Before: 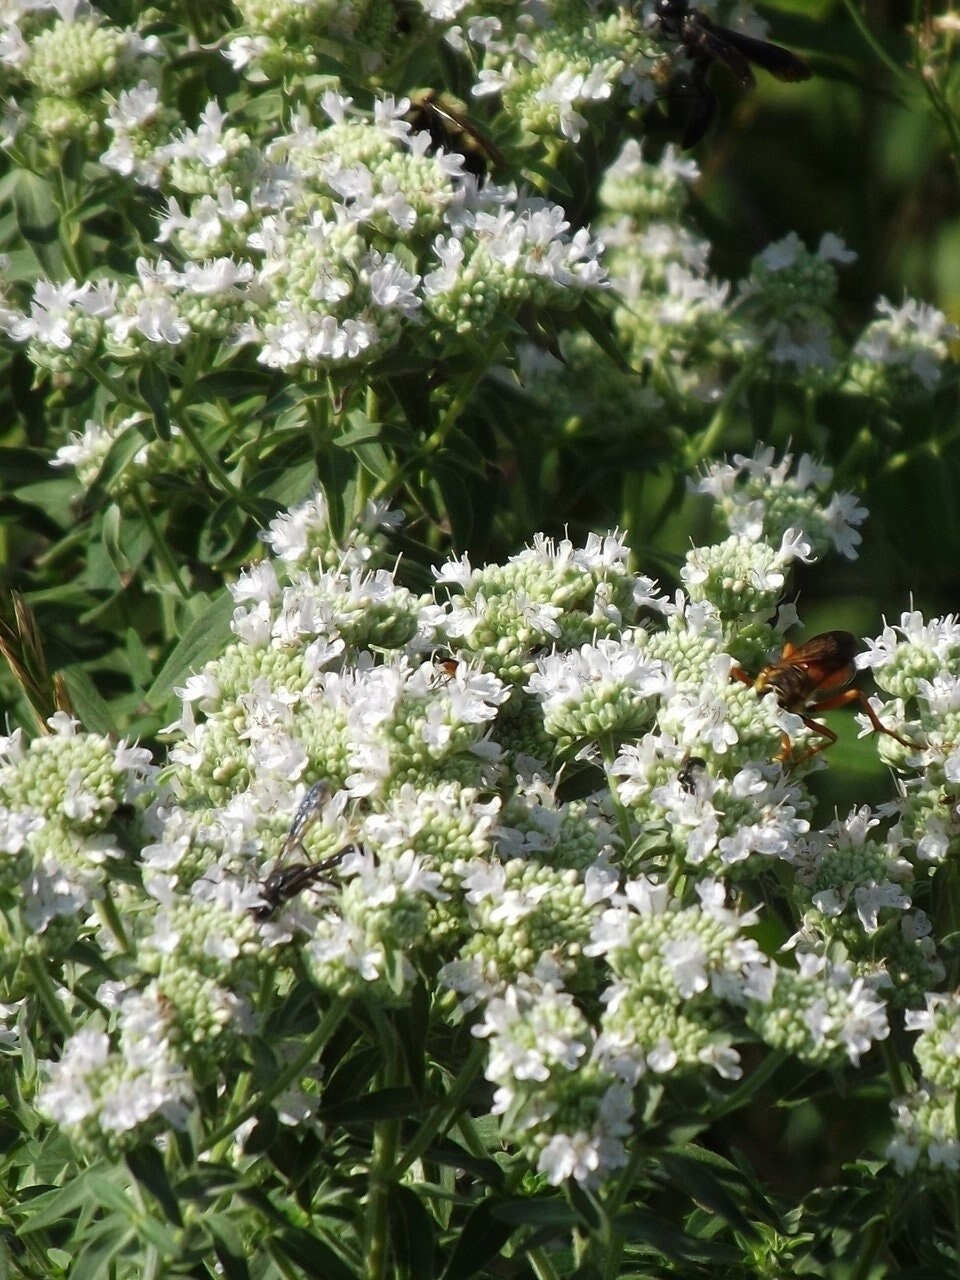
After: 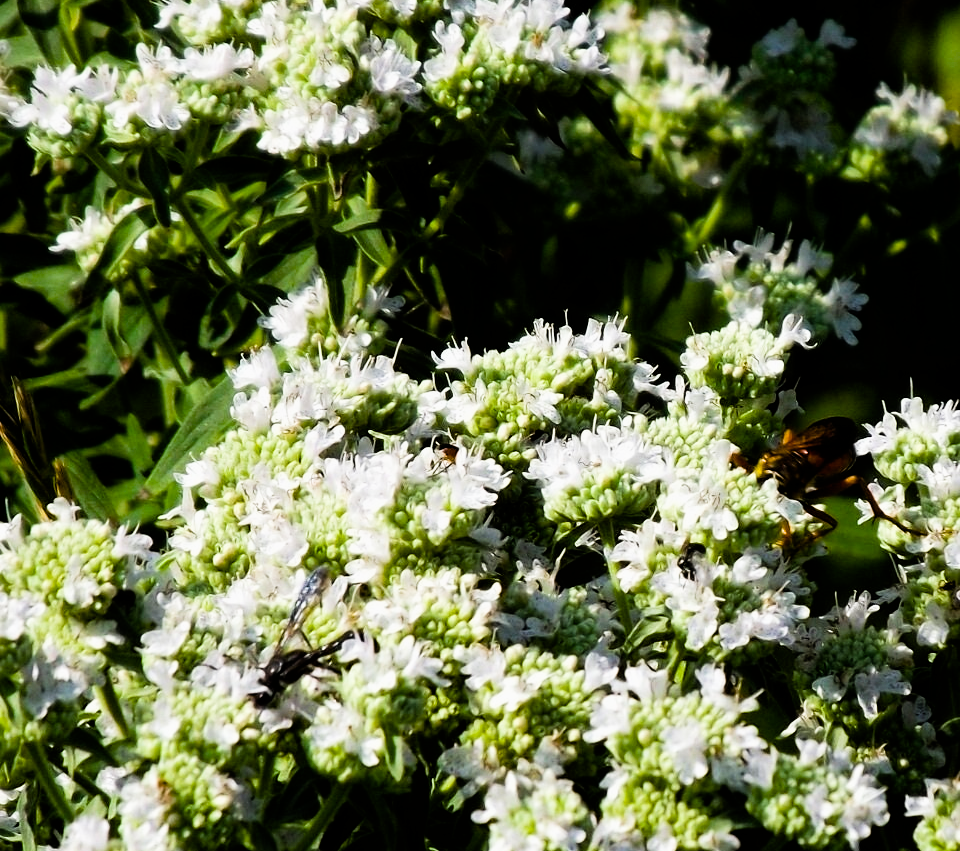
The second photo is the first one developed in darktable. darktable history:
color balance rgb: linear chroma grading › global chroma 9%, perceptual saturation grading › global saturation 36%, perceptual saturation grading › shadows 35%, perceptual brilliance grading › global brilliance 15%, perceptual brilliance grading › shadows -35%, global vibrance 15%
filmic rgb: black relative exposure -5 EV, white relative exposure 3.5 EV, hardness 3.19, contrast 1.3, highlights saturation mix -50%
tone equalizer: on, module defaults
crop: top 16.727%, bottom 16.727%
